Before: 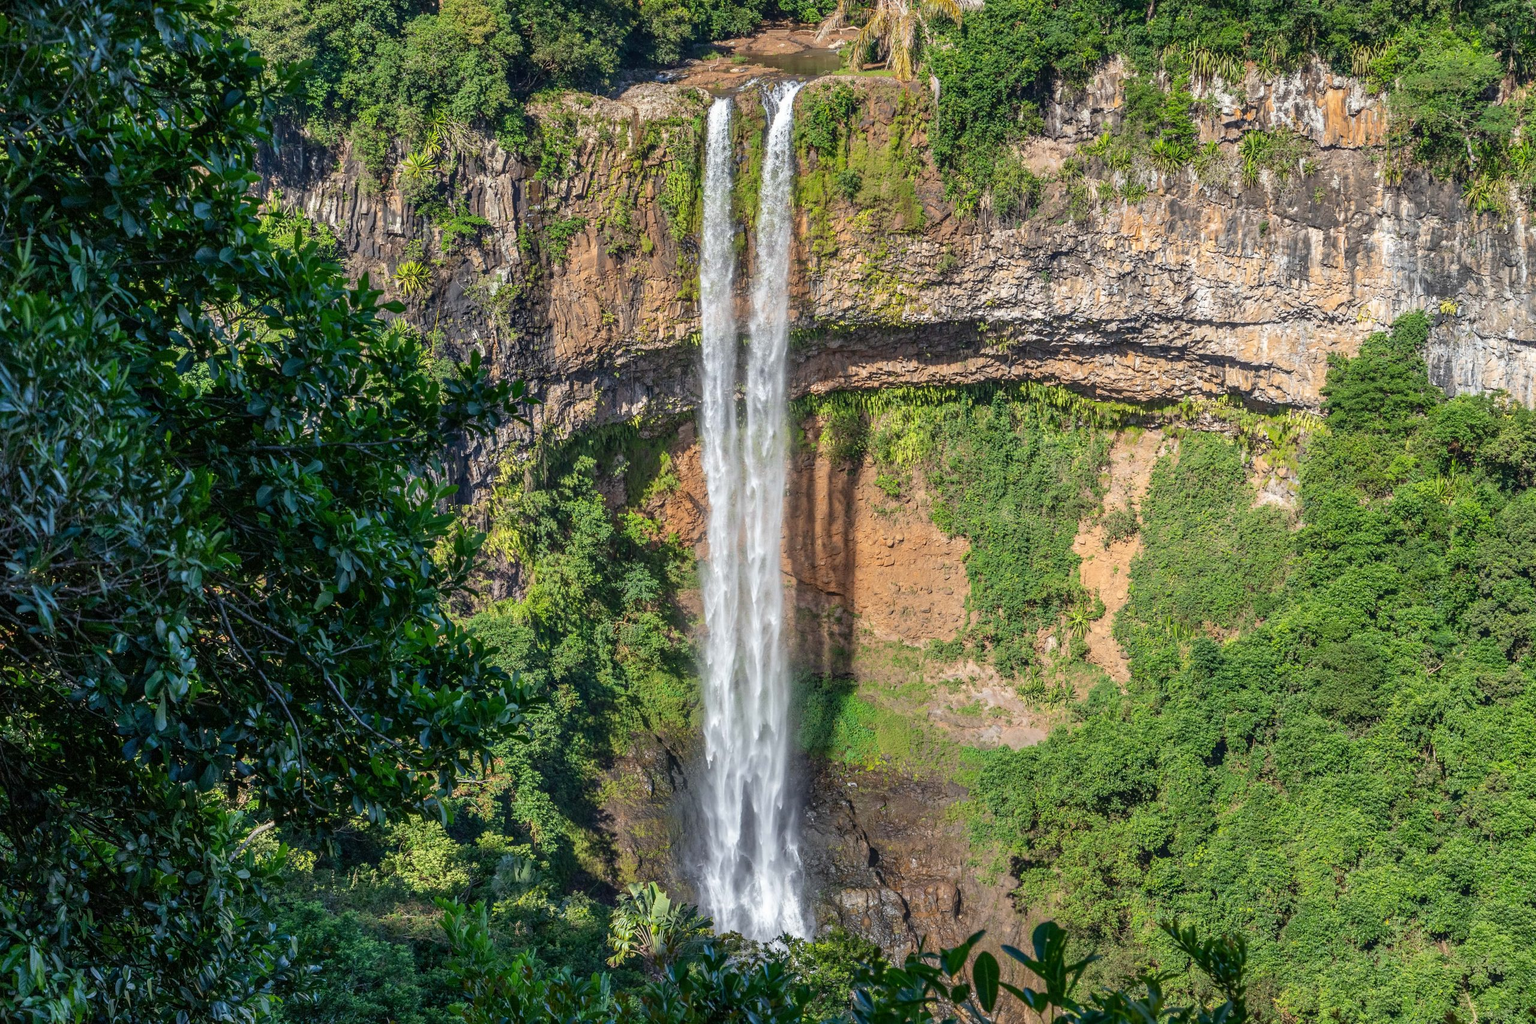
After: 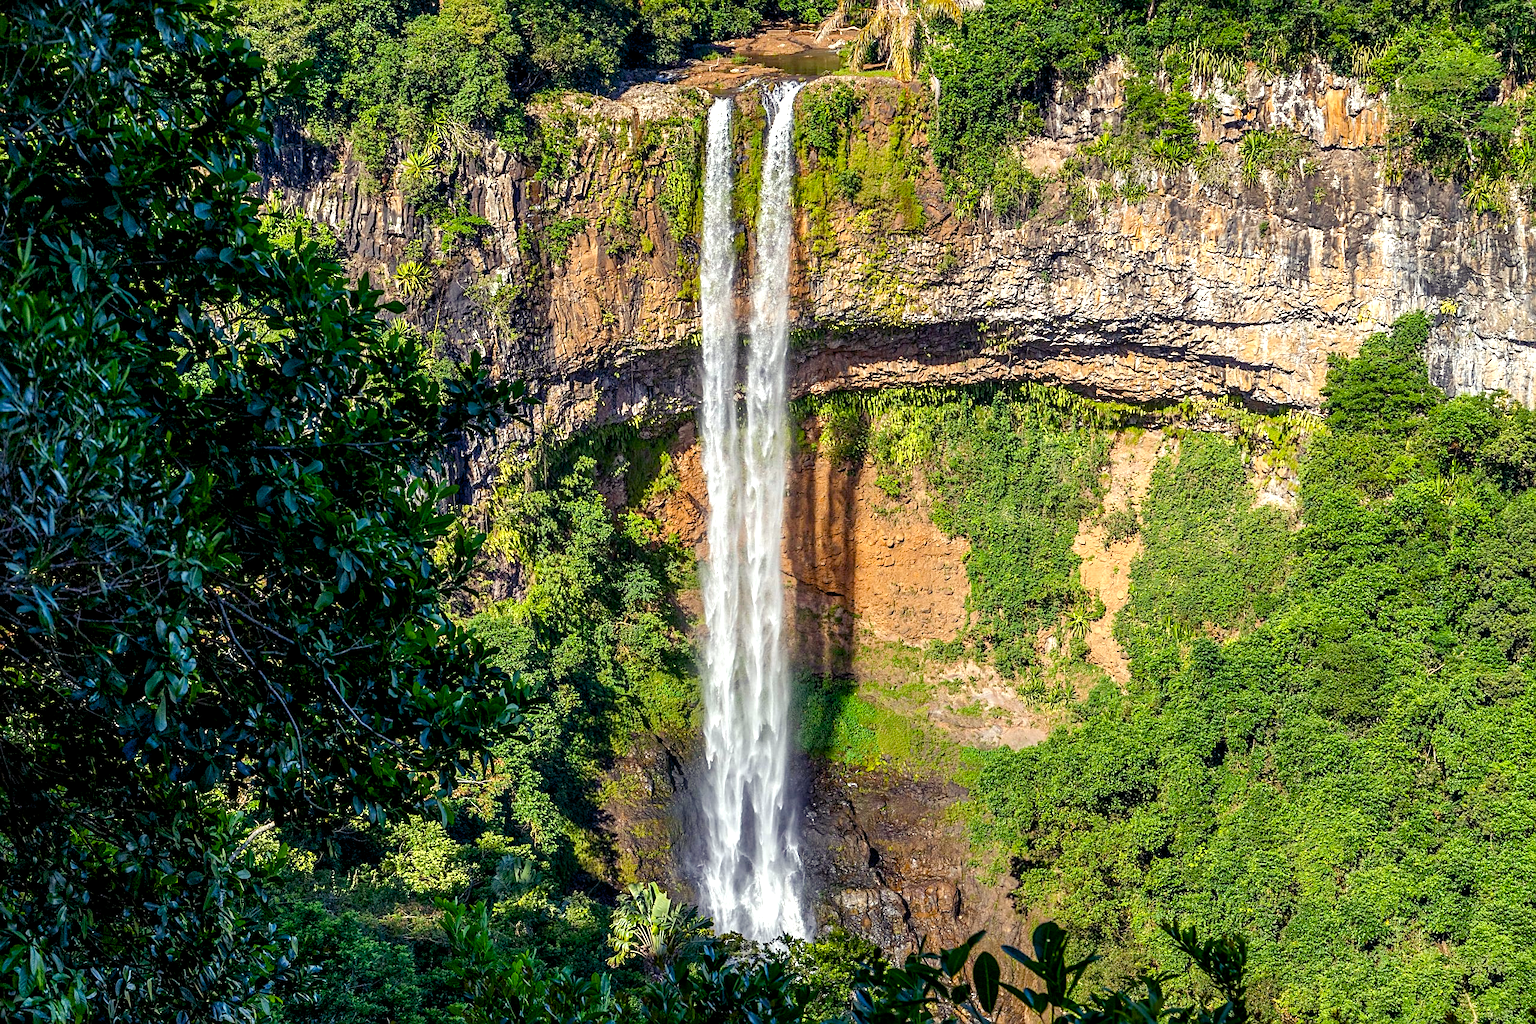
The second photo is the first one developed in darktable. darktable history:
color balance rgb: shadows lift › luminance -21.66%, shadows lift › chroma 6.57%, shadows lift › hue 270°, power › chroma 0.68%, power › hue 60°, highlights gain › luminance 6.08%, highlights gain › chroma 1.33%, highlights gain › hue 90°, global offset › luminance -0.87%, perceptual saturation grading › global saturation 26.86%, perceptual saturation grading › highlights -28.39%, perceptual saturation grading › mid-tones 15.22%, perceptual saturation grading › shadows 33.98%, perceptual brilliance grading › highlights 10%, perceptual brilliance grading › mid-tones 5%
sharpen: on, module defaults
